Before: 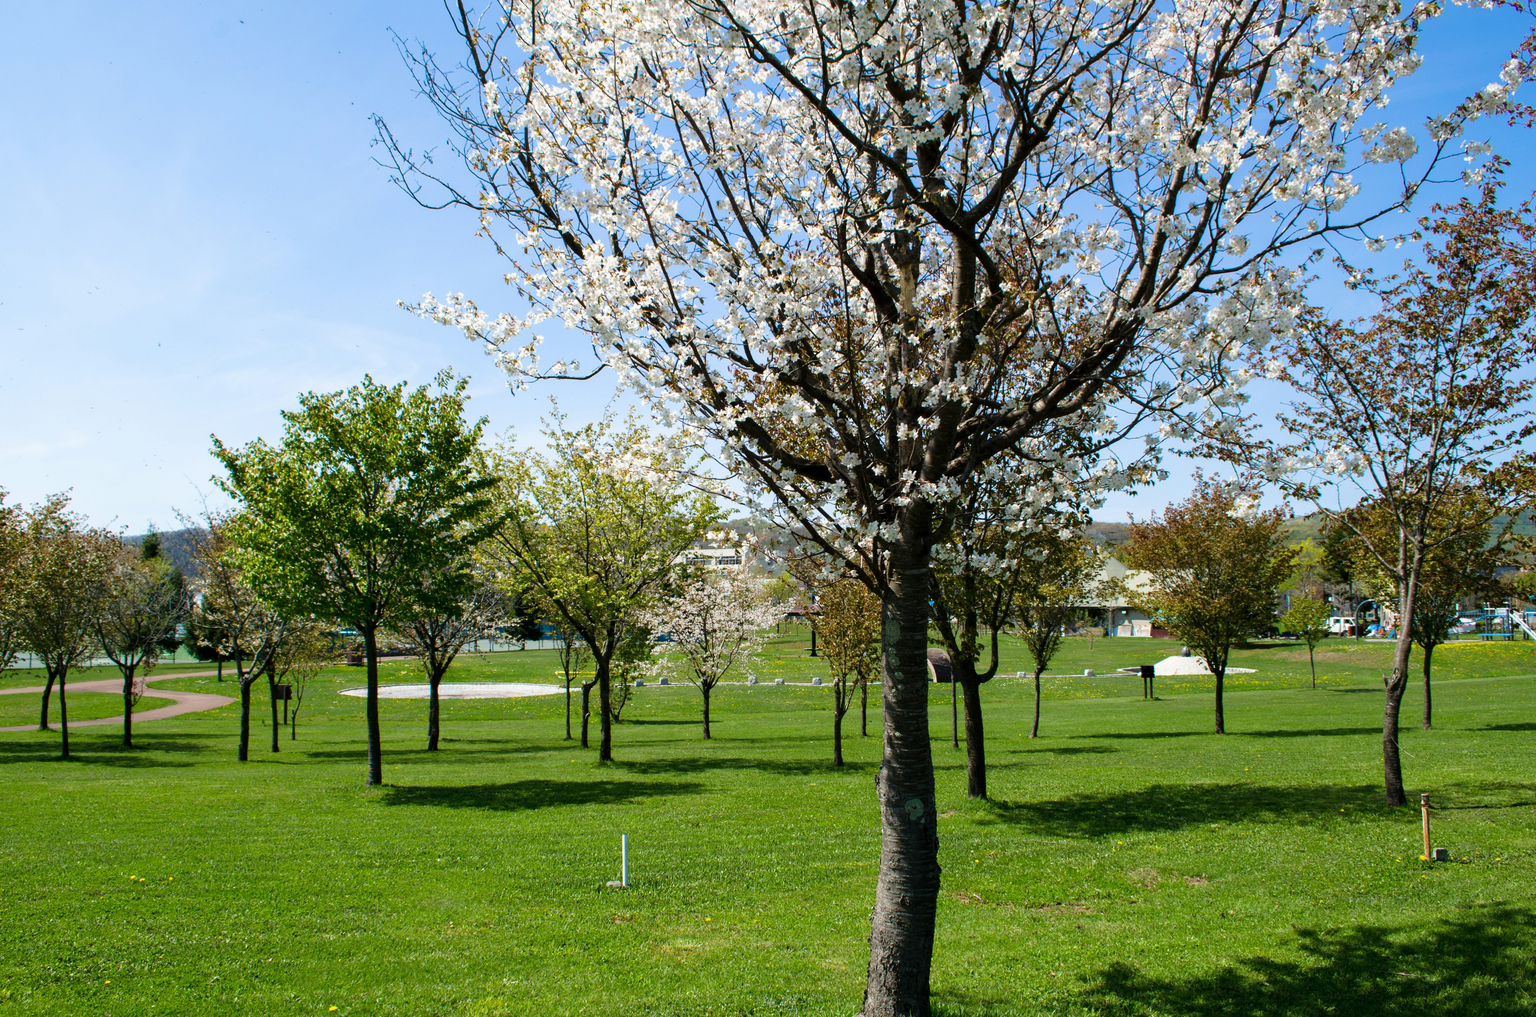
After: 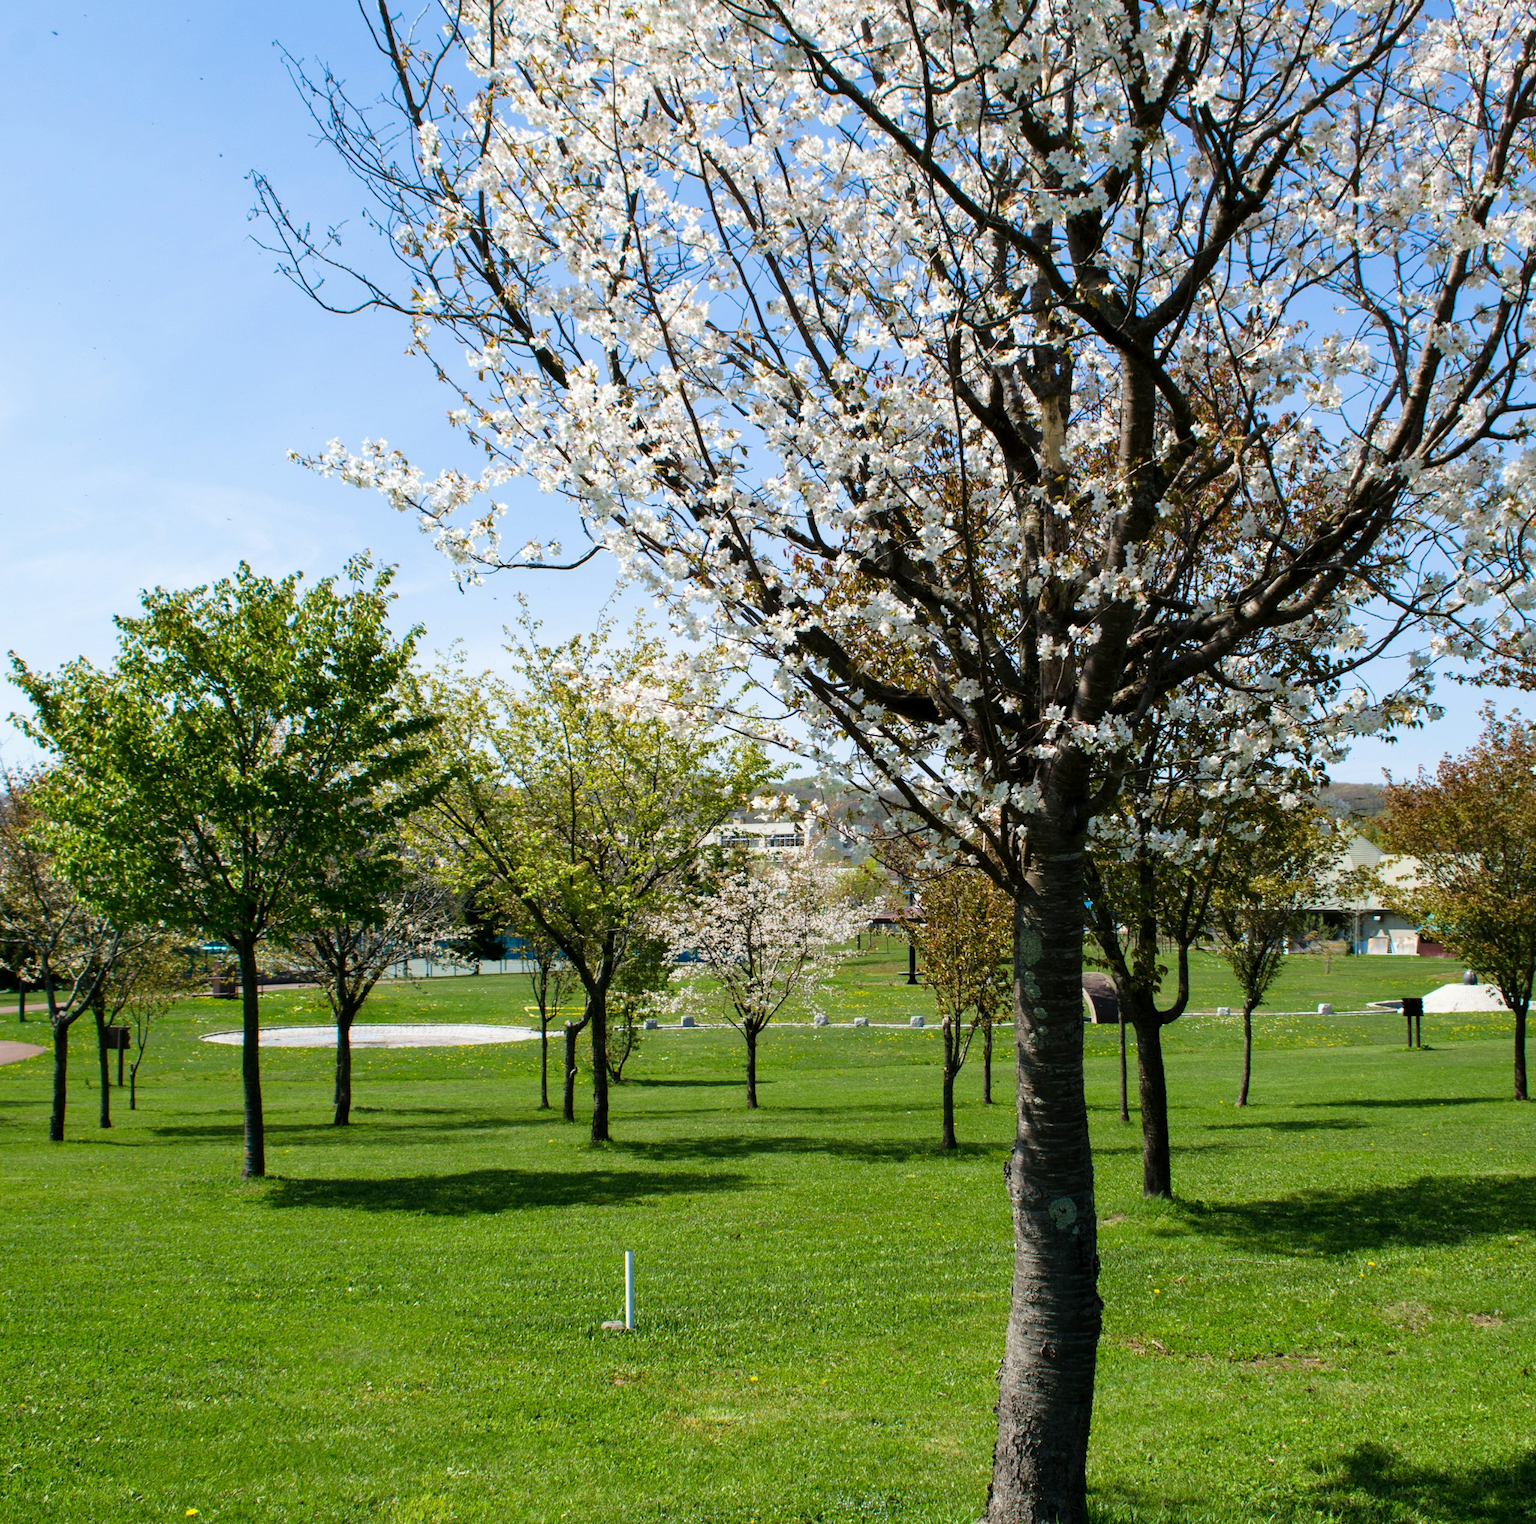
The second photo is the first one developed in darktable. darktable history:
crop and rotate: left 13.378%, right 19.902%
